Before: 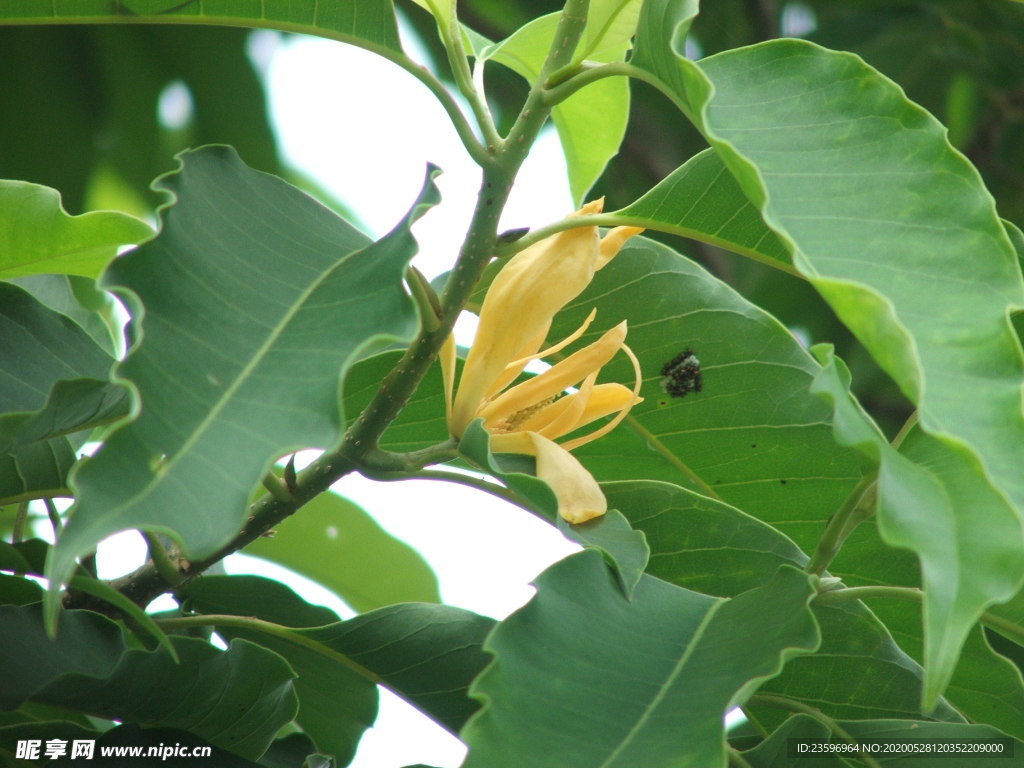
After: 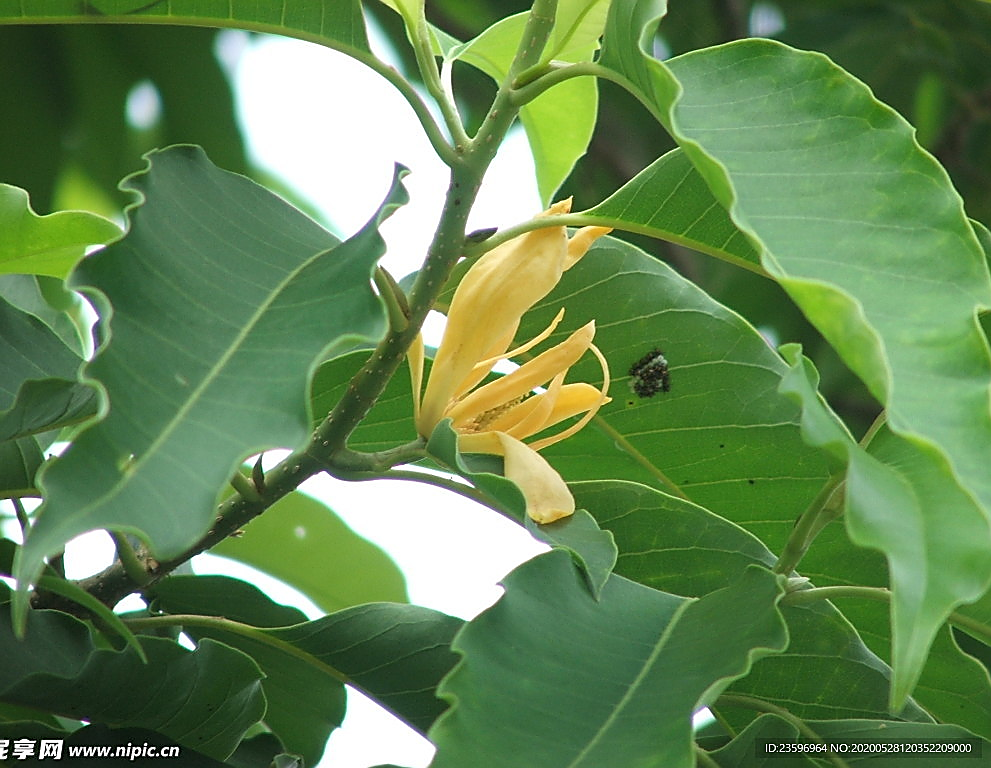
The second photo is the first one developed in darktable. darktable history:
crop and rotate: left 3.178%
sharpen: radius 1.368, amount 1.245, threshold 0.824
